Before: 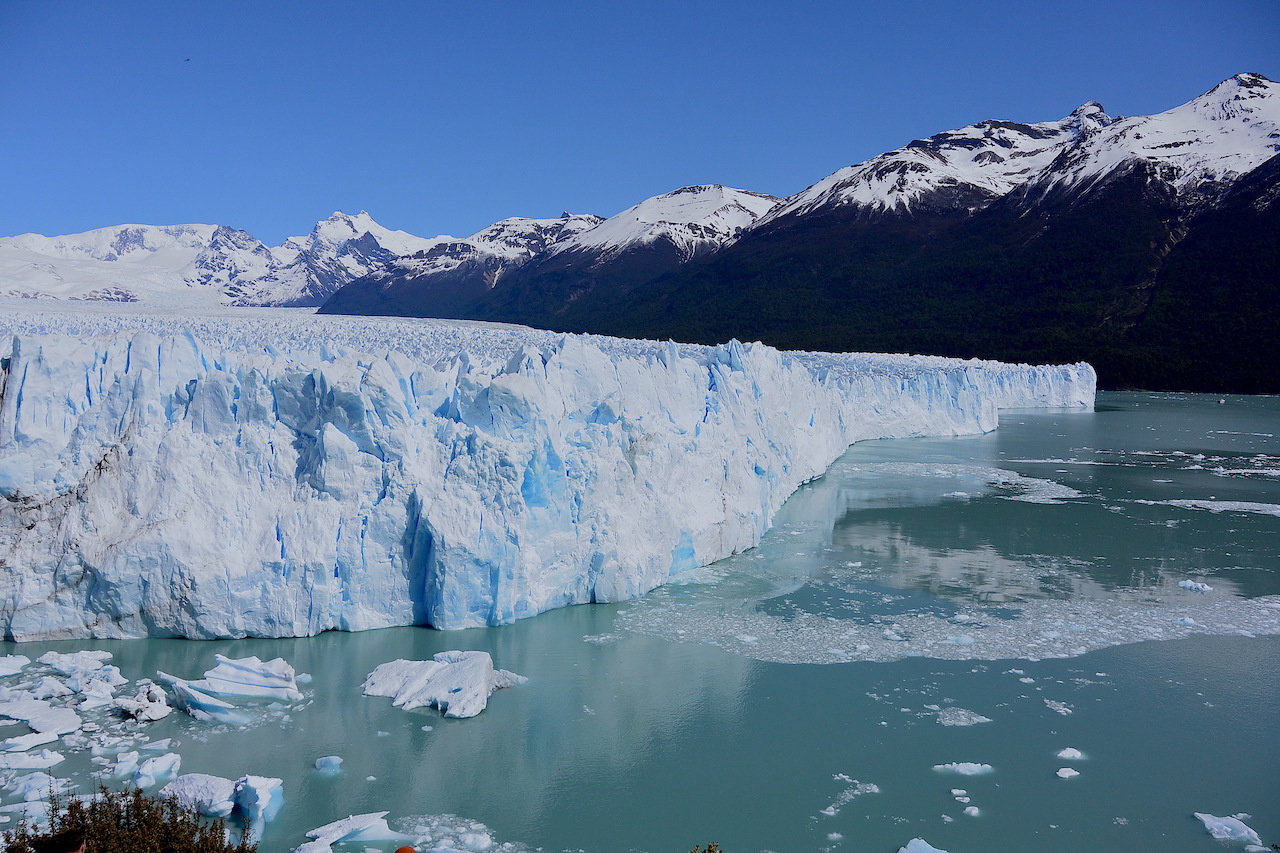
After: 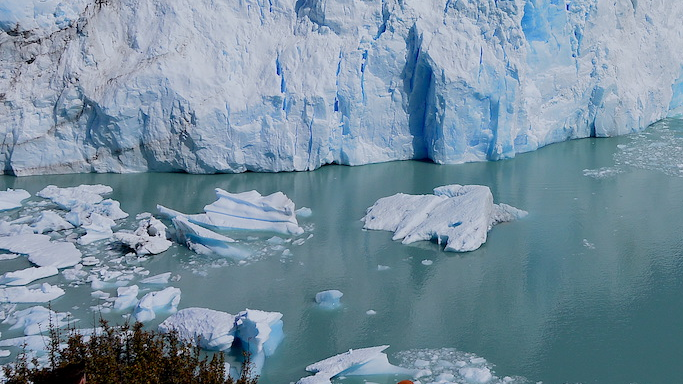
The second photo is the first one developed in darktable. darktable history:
tone equalizer: on, module defaults
crop and rotate: top 54.778%, right 46.61%, bottom 0.159%
